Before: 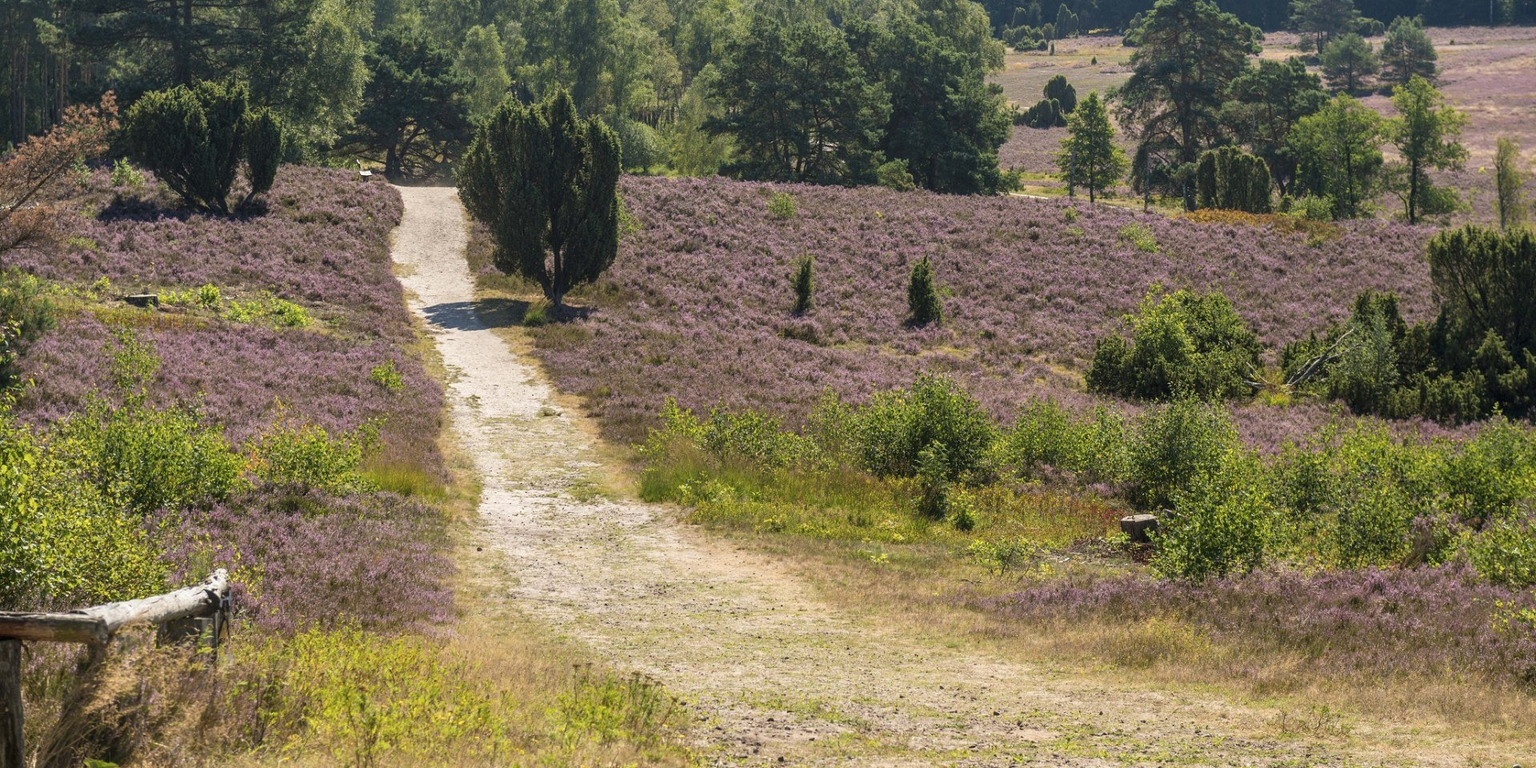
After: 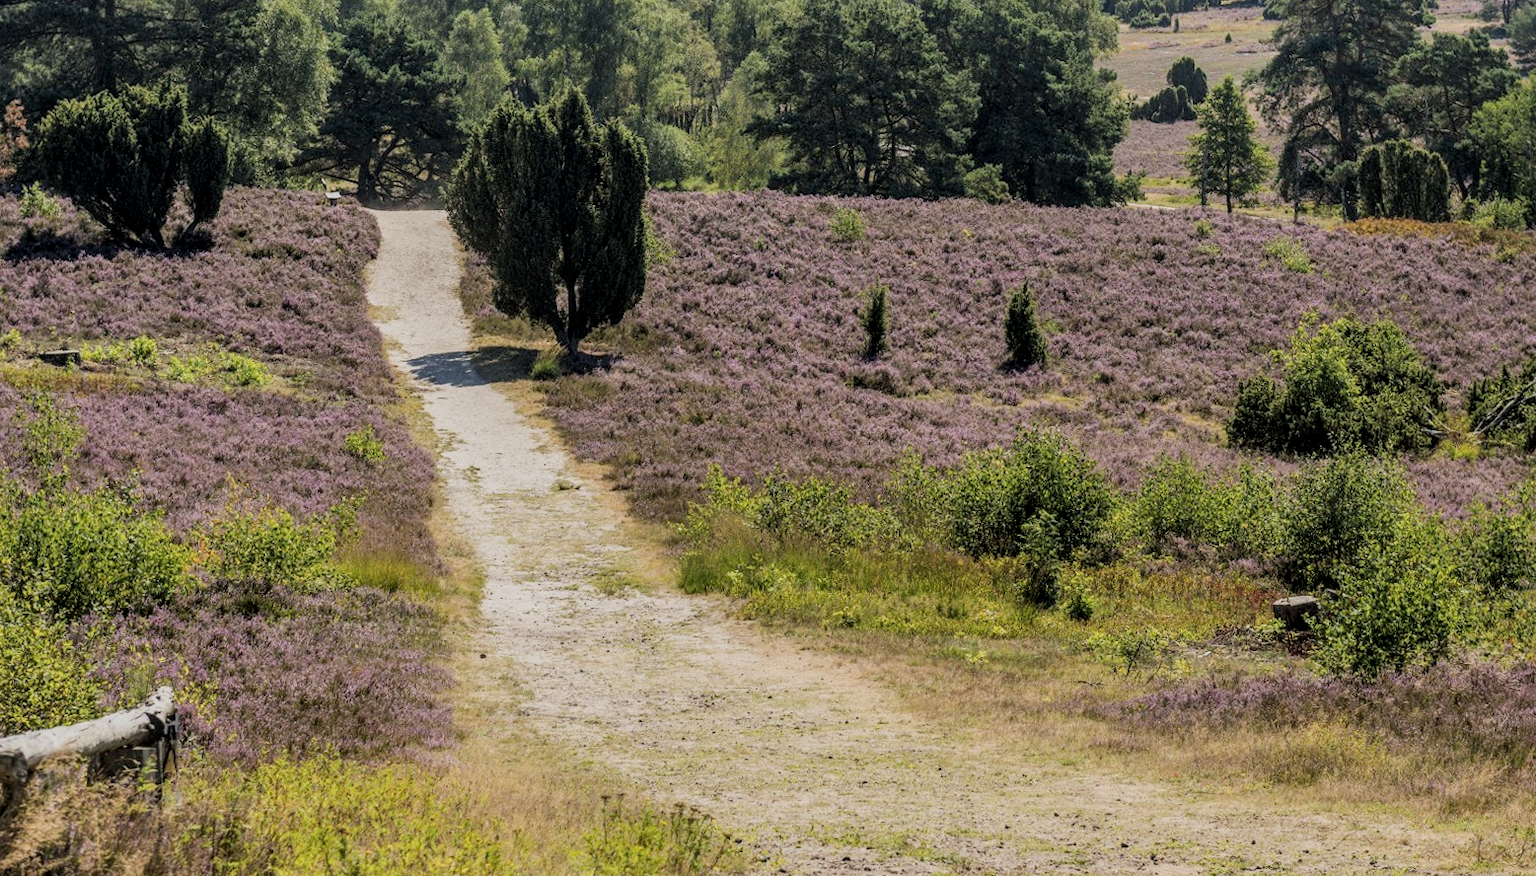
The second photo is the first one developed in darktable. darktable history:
filmic rgb: black relative exposure -9.18 EV, white relative exposure 6.8 EV, hardness 3.1, contrast 1.057, iterations of high-quality reconstruction 0
crop and rotate: angle 1.18°, left 4.161%, top 1.129%, right 11.39%, bottom 2.57%
local contrast: on, module defaults
